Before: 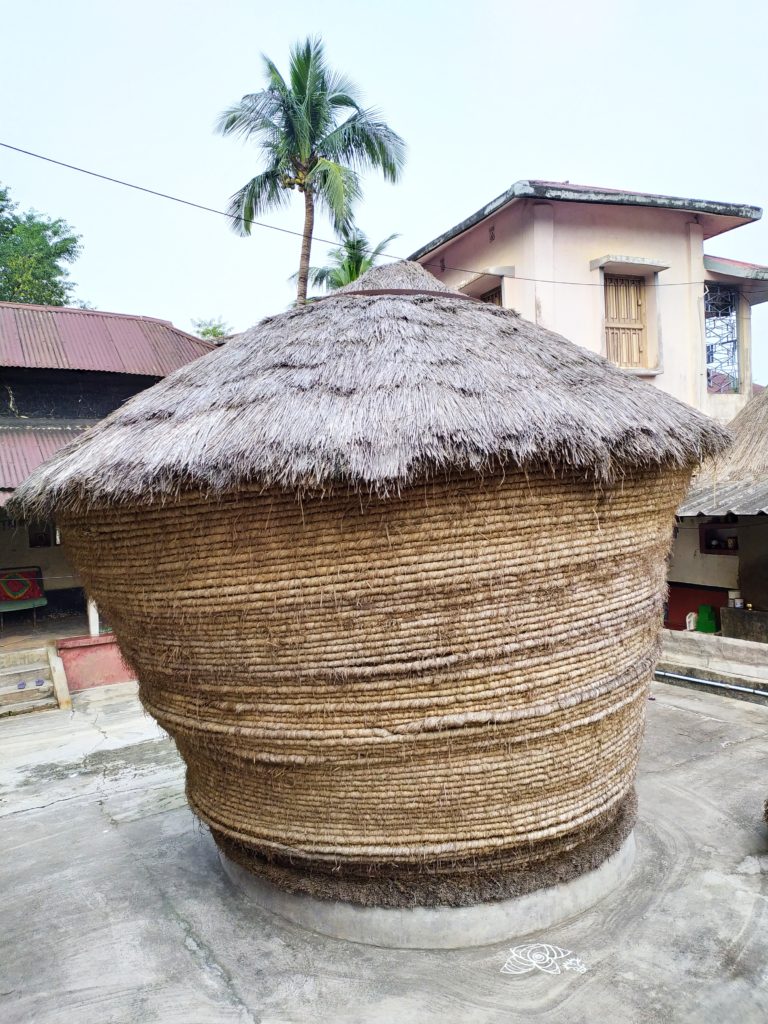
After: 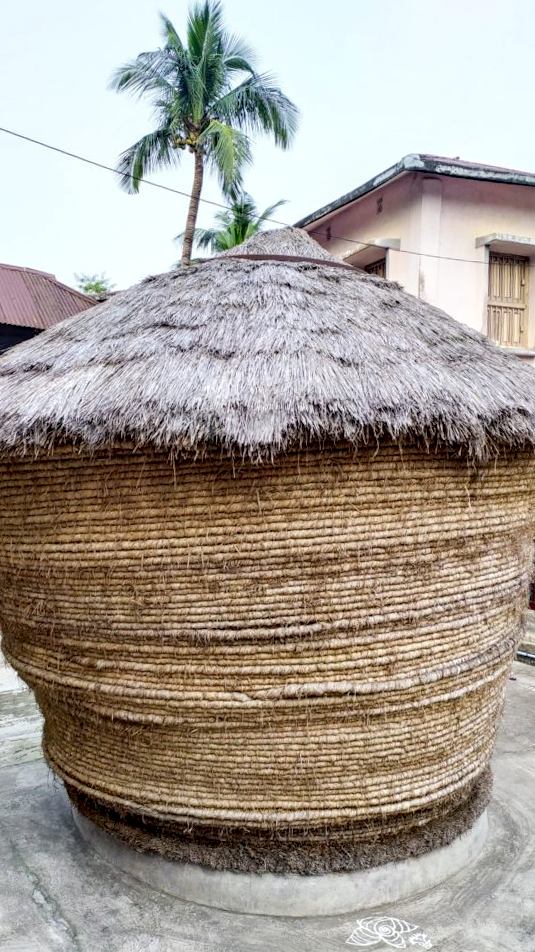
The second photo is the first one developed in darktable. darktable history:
crop and rotate: angle -3.27°, left 14.277%, top 0.028%, right 10.766%, bottom 0.028%
local contrast: on, module defaults
exposure: black level correction 0.009, compensate highlight preservation false
